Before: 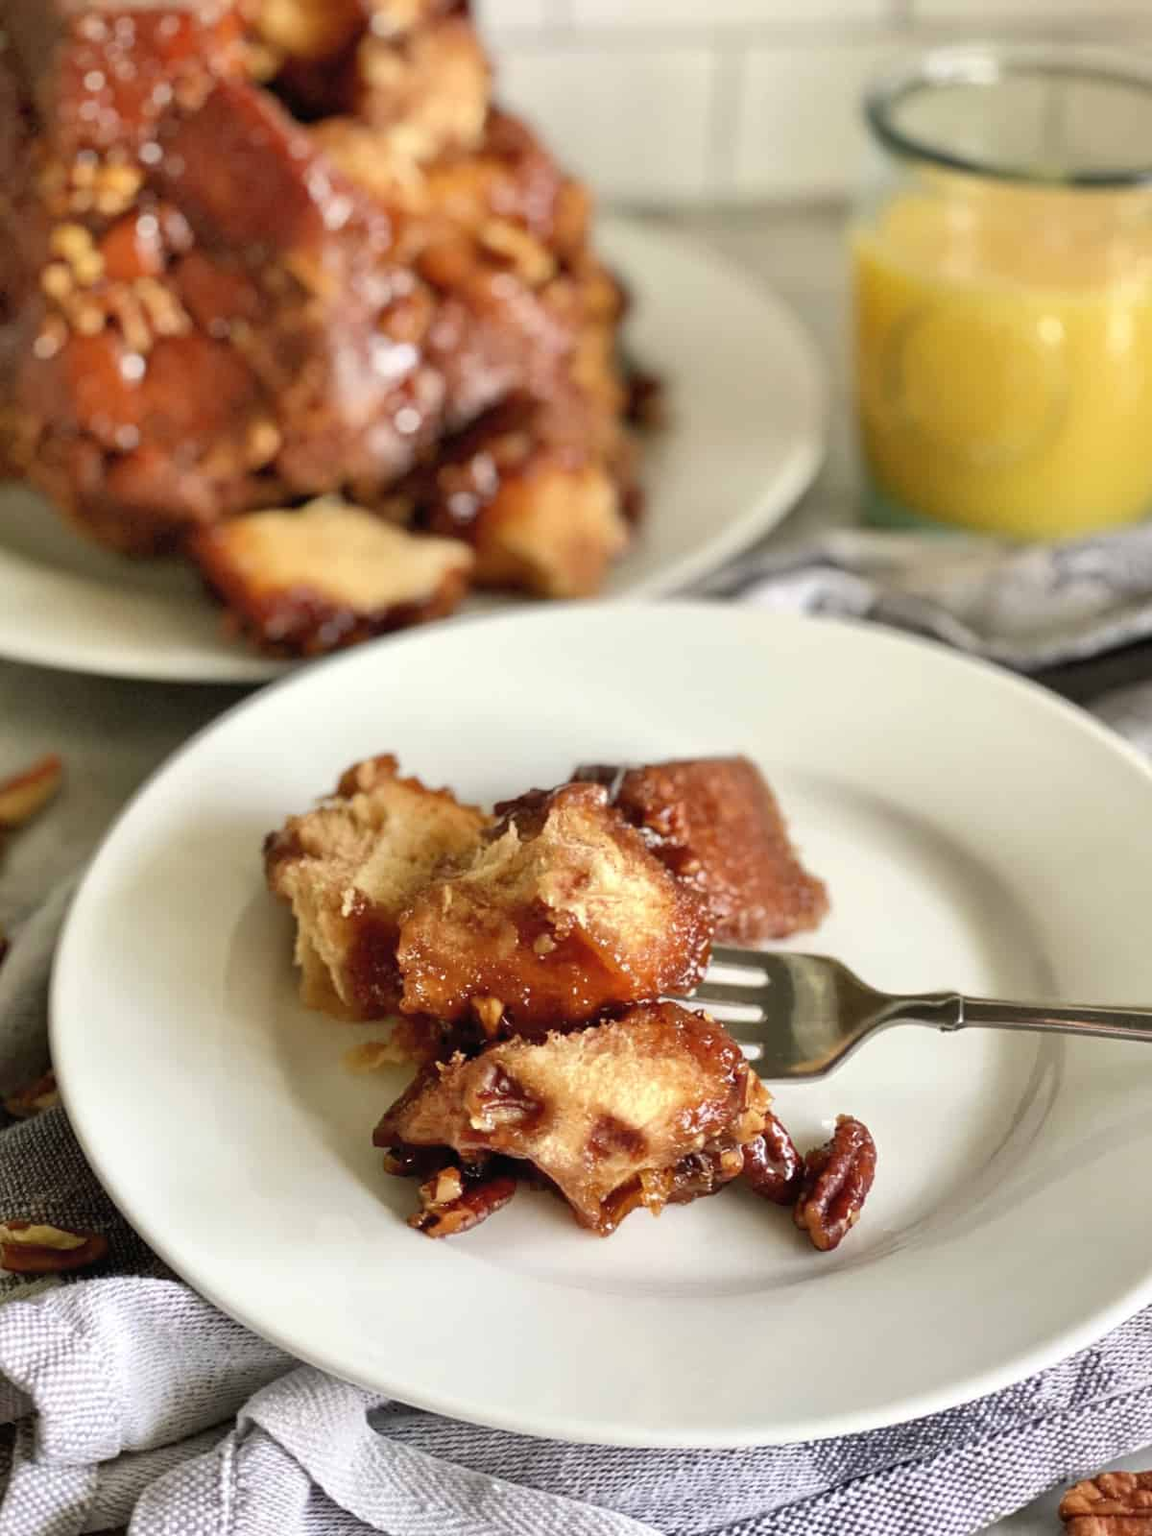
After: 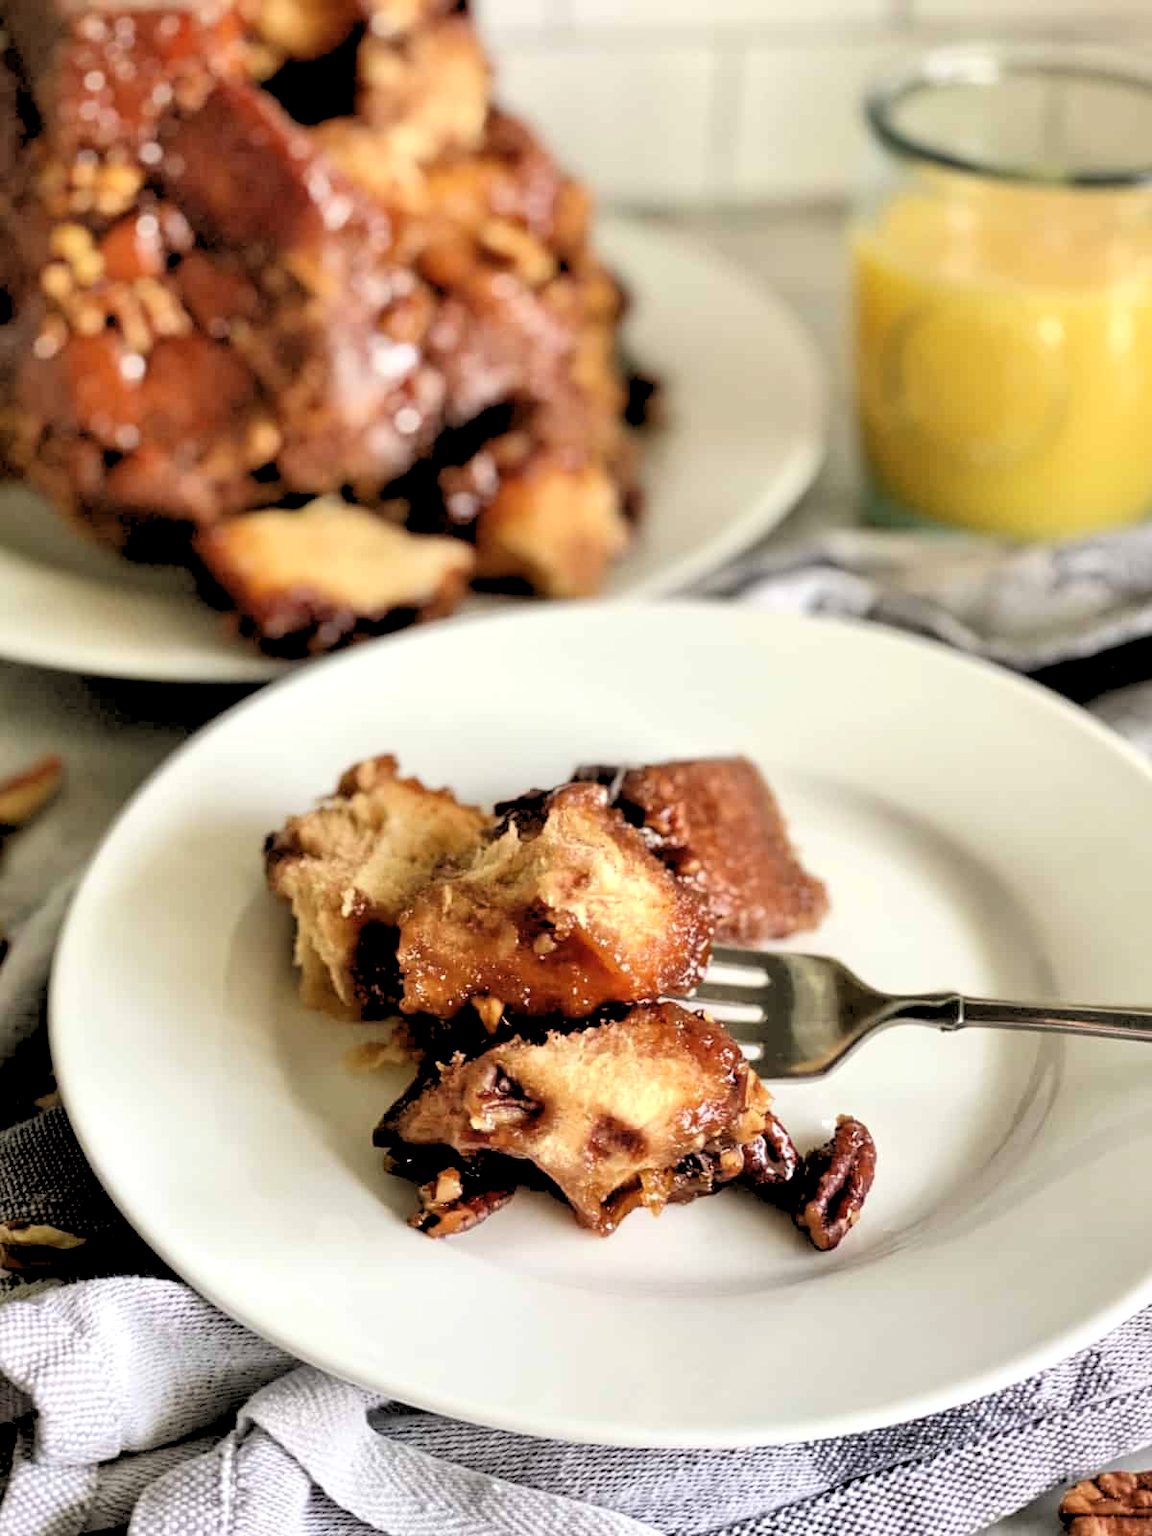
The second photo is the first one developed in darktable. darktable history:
contrast brightness saturation: contrast 0.1, brightness 0.02, saturation 0.02
rgb levels: levels [[0.029, 0.461, 0.922], [0, 0.5, 1], [0, 0.5, 1]]
